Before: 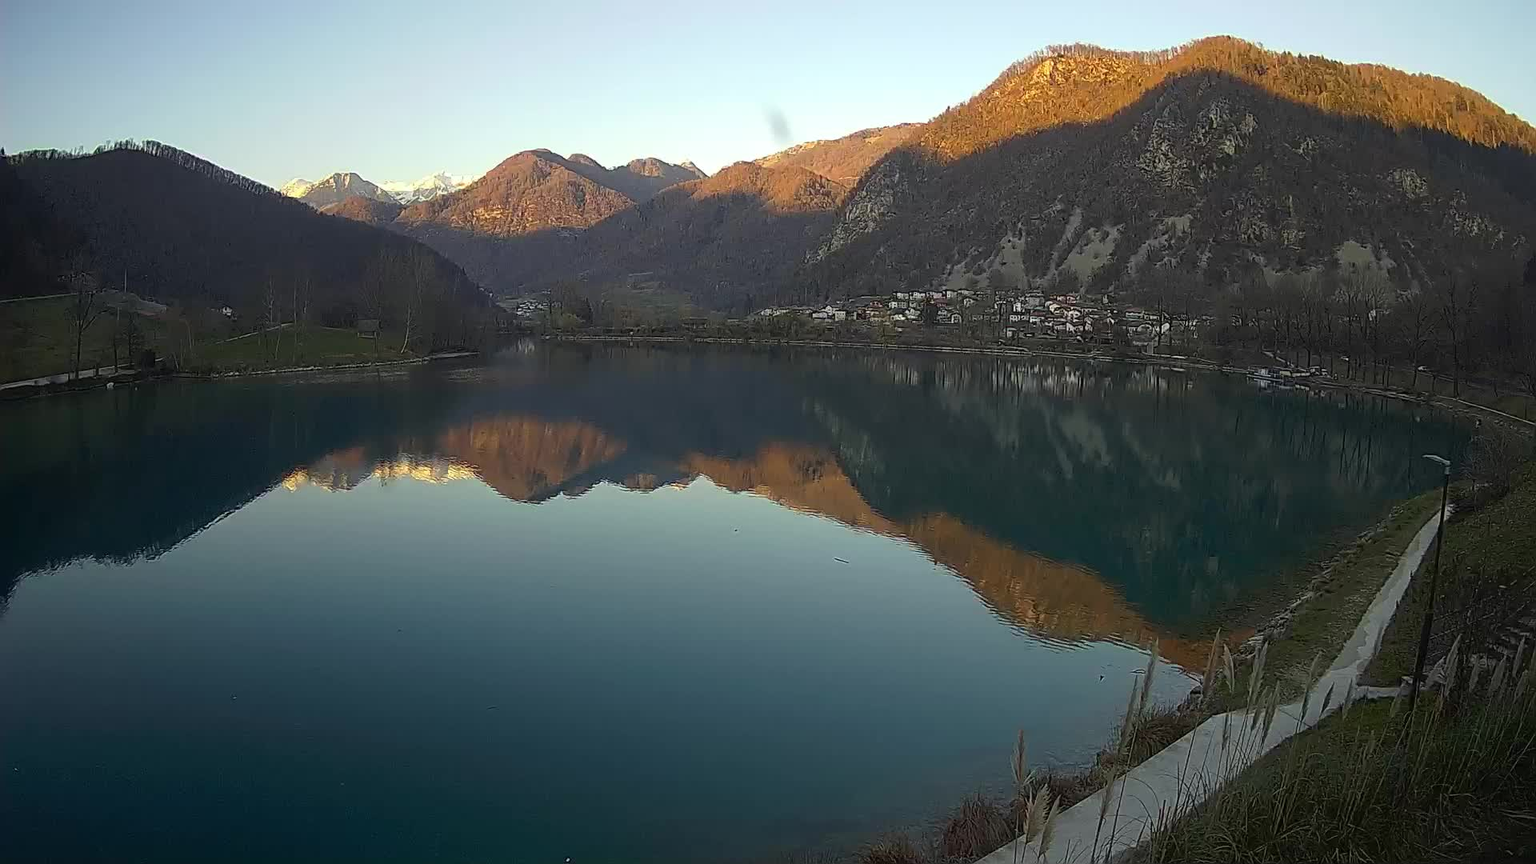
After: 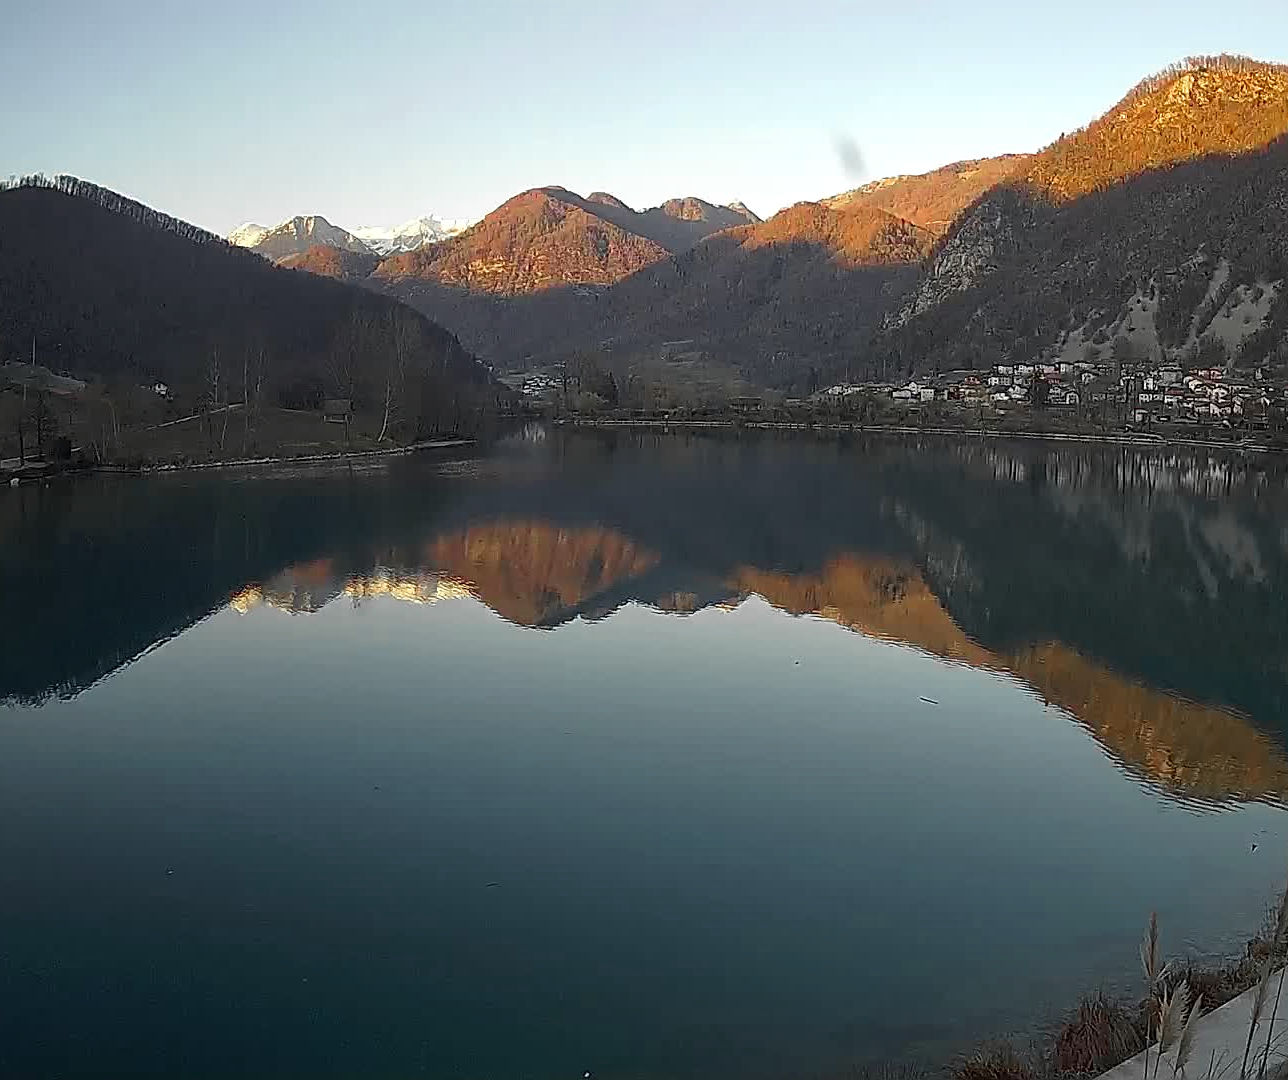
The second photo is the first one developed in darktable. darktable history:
sharpen: radius 1.472, amount 0.398, threshold 1.422
crop and rotate: left 6.442%, right 26.469%
local contrast: mode bilateral grid, contrast 19, coarseness 50, detail 120%, midtone range 0.2
tone equalizer: on, module defaults
color zones: curves: ch1 [(0, 0.679) (0.143, 0.647) (0.286, 0.261) (0.378, -0.011) (0.571, 0.396) (0.714, 0.399) (0.857, 0.406) (1, 0.679)]
